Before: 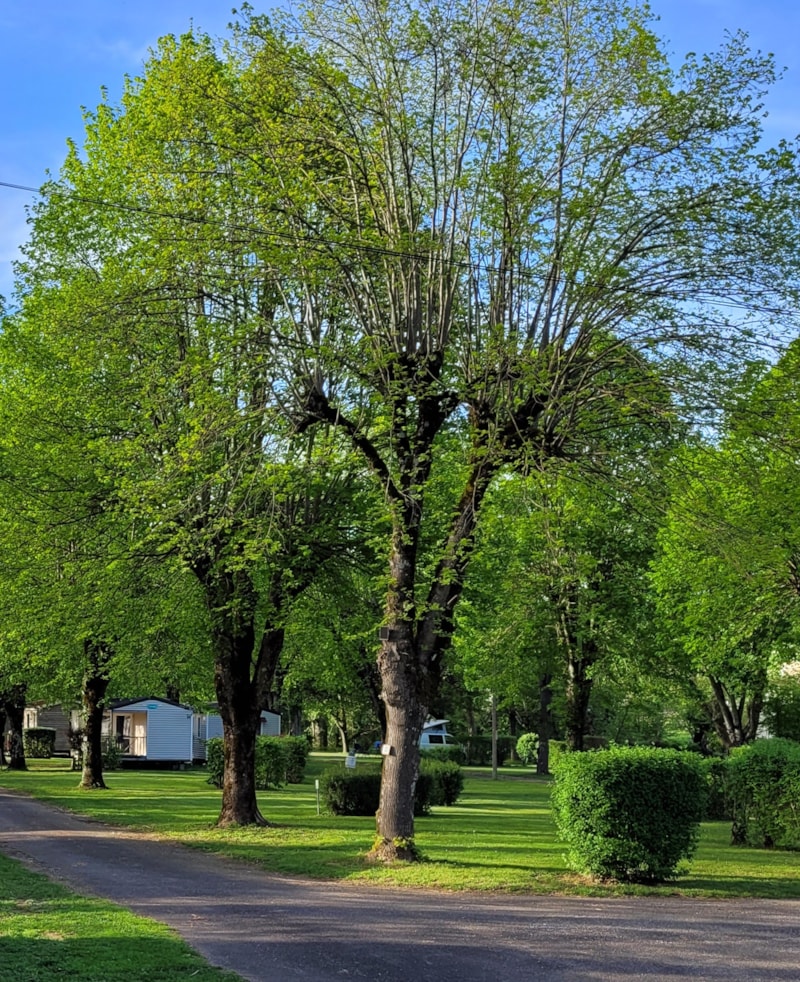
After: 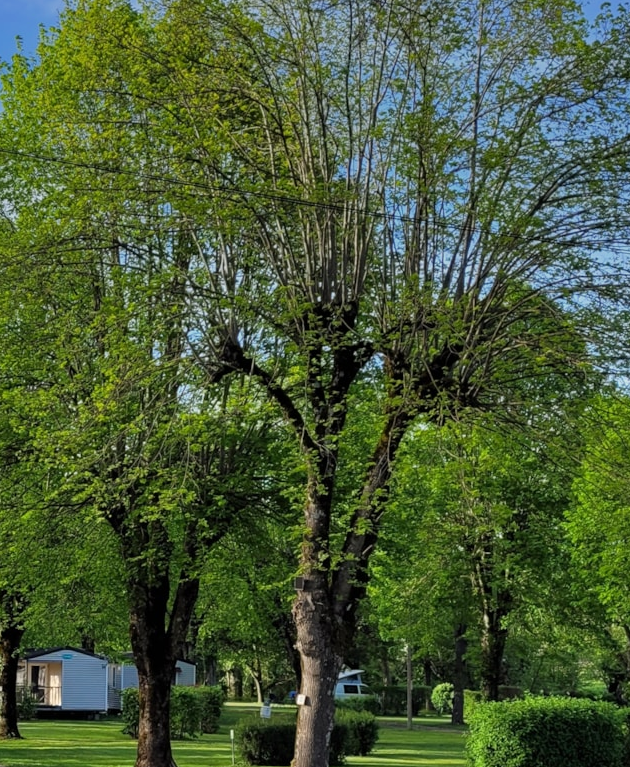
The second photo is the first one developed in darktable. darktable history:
crop and rotate: left 10.77%, top 5.1%, right 10.41%, bottom 16.76%
graduated density: on, module defaults
